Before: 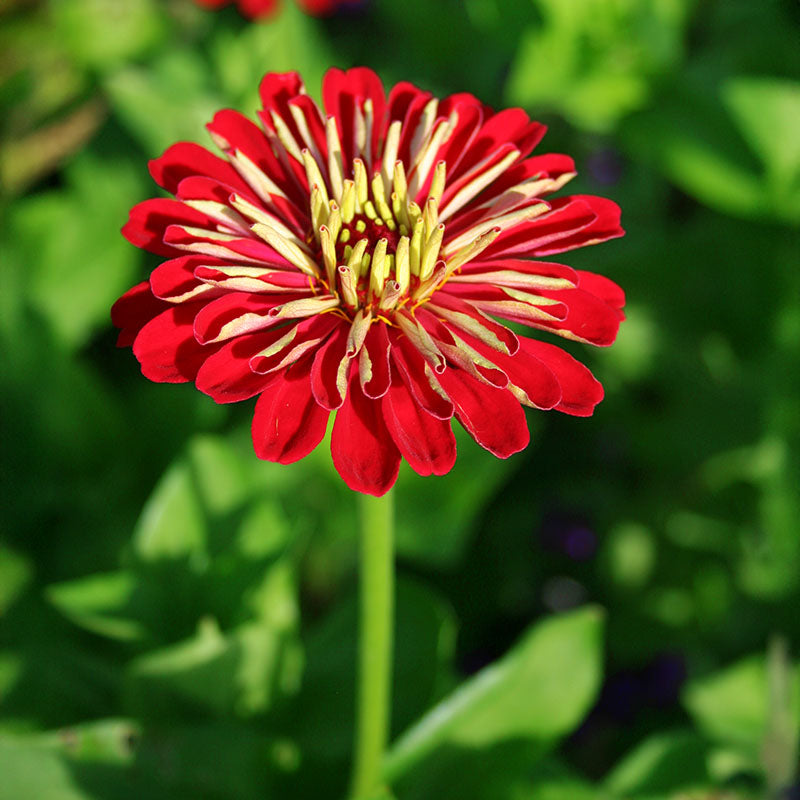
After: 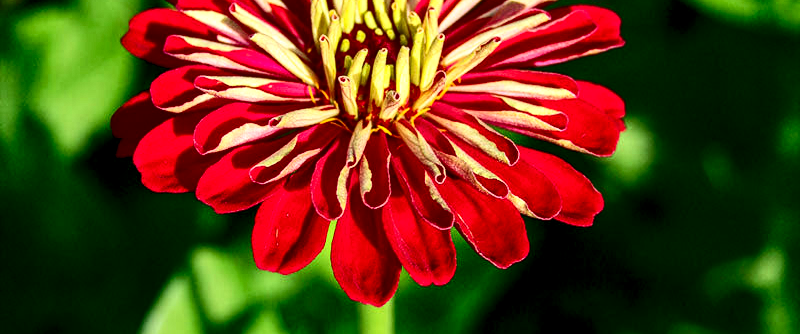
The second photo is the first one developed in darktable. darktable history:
crop and rotate: top 23.84%, bottom 34.294%
contrast brightness saturation: contrast 0.32, brightness -0.08, saturation 0.17
local contrast: detail 144%
